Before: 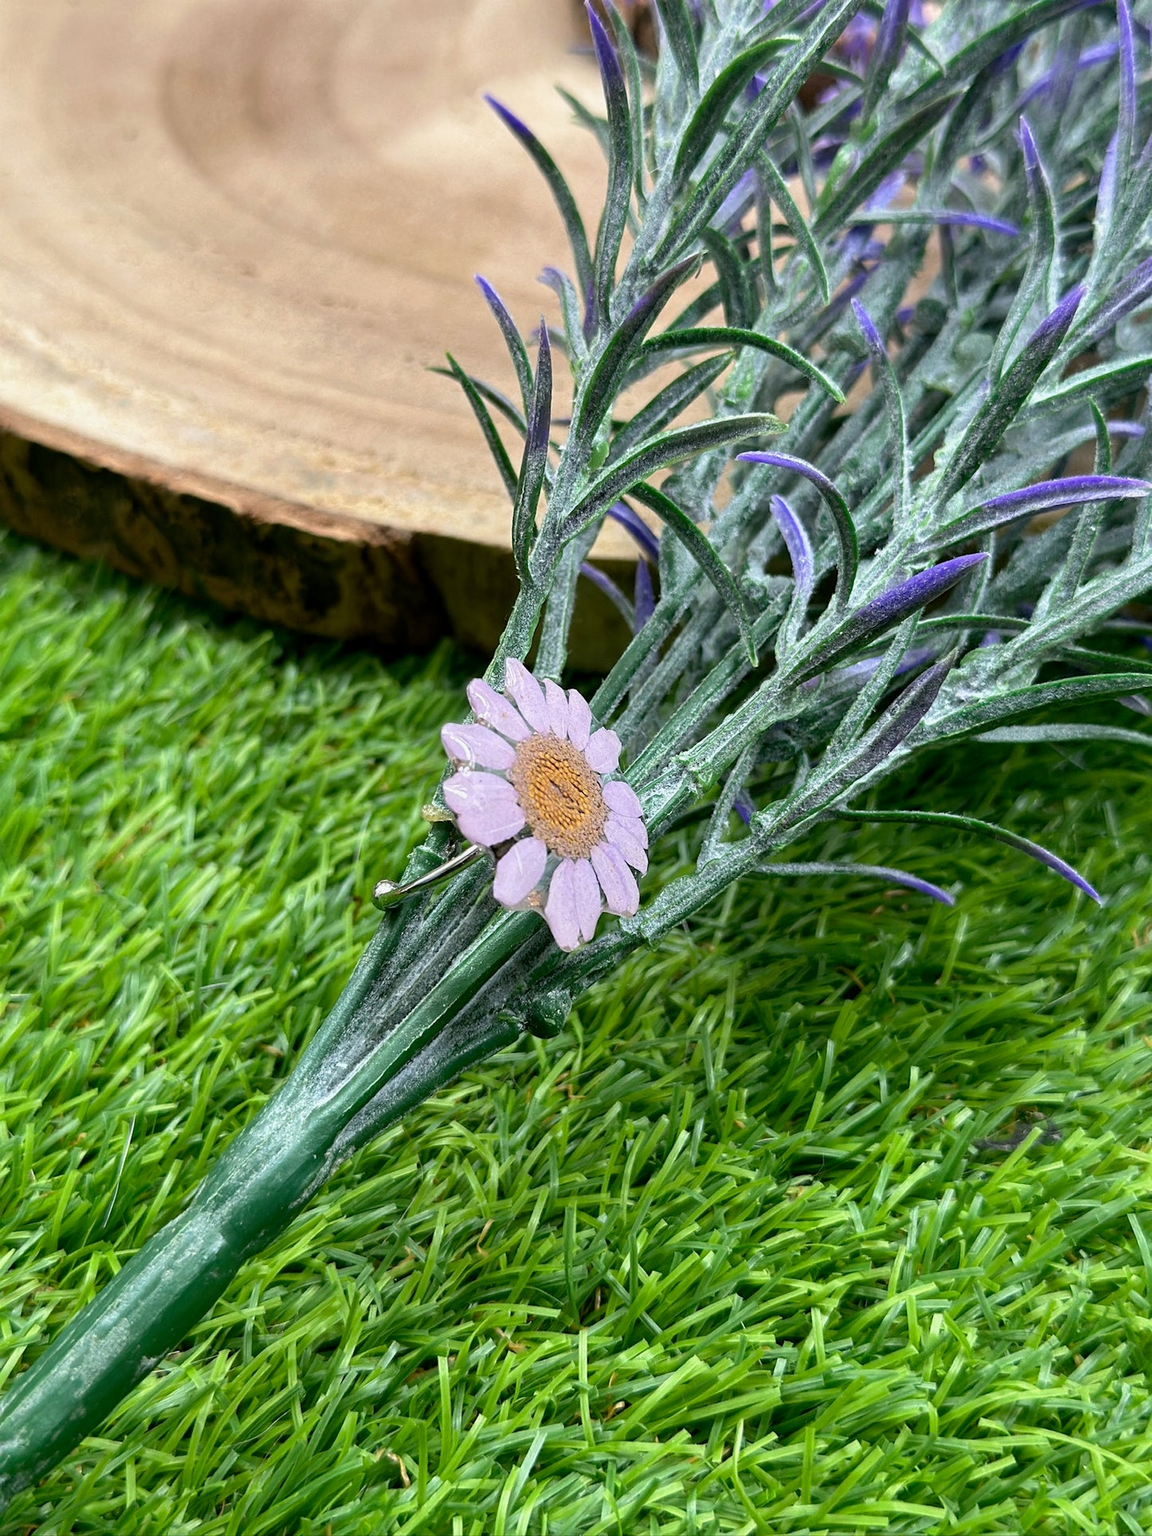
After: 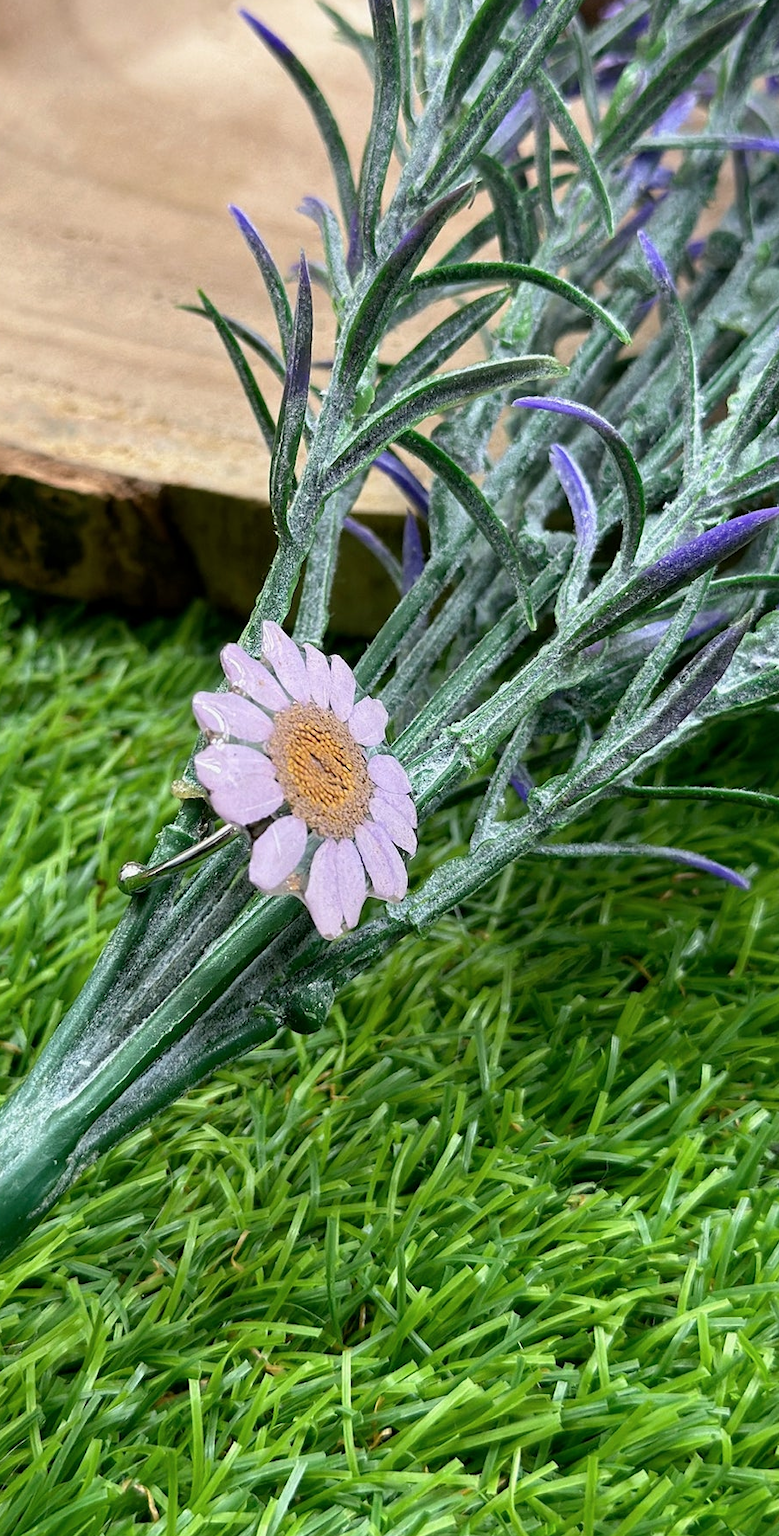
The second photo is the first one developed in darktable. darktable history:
color balance: output saturation 98.5%
crop and rotate: left 22.918%, top 5.629%, right 14.711%, bottom 2.247%
